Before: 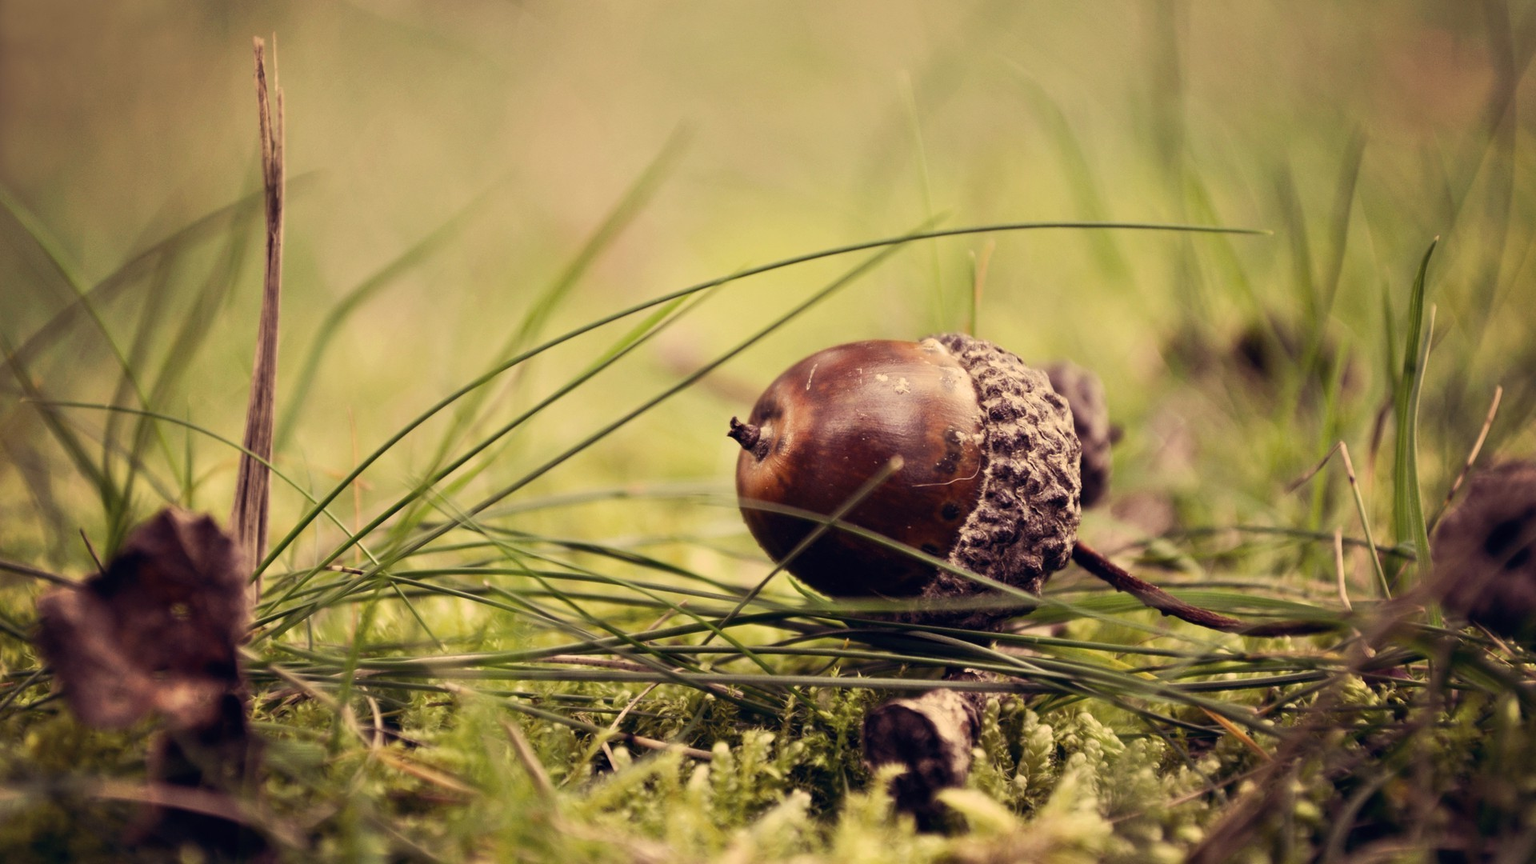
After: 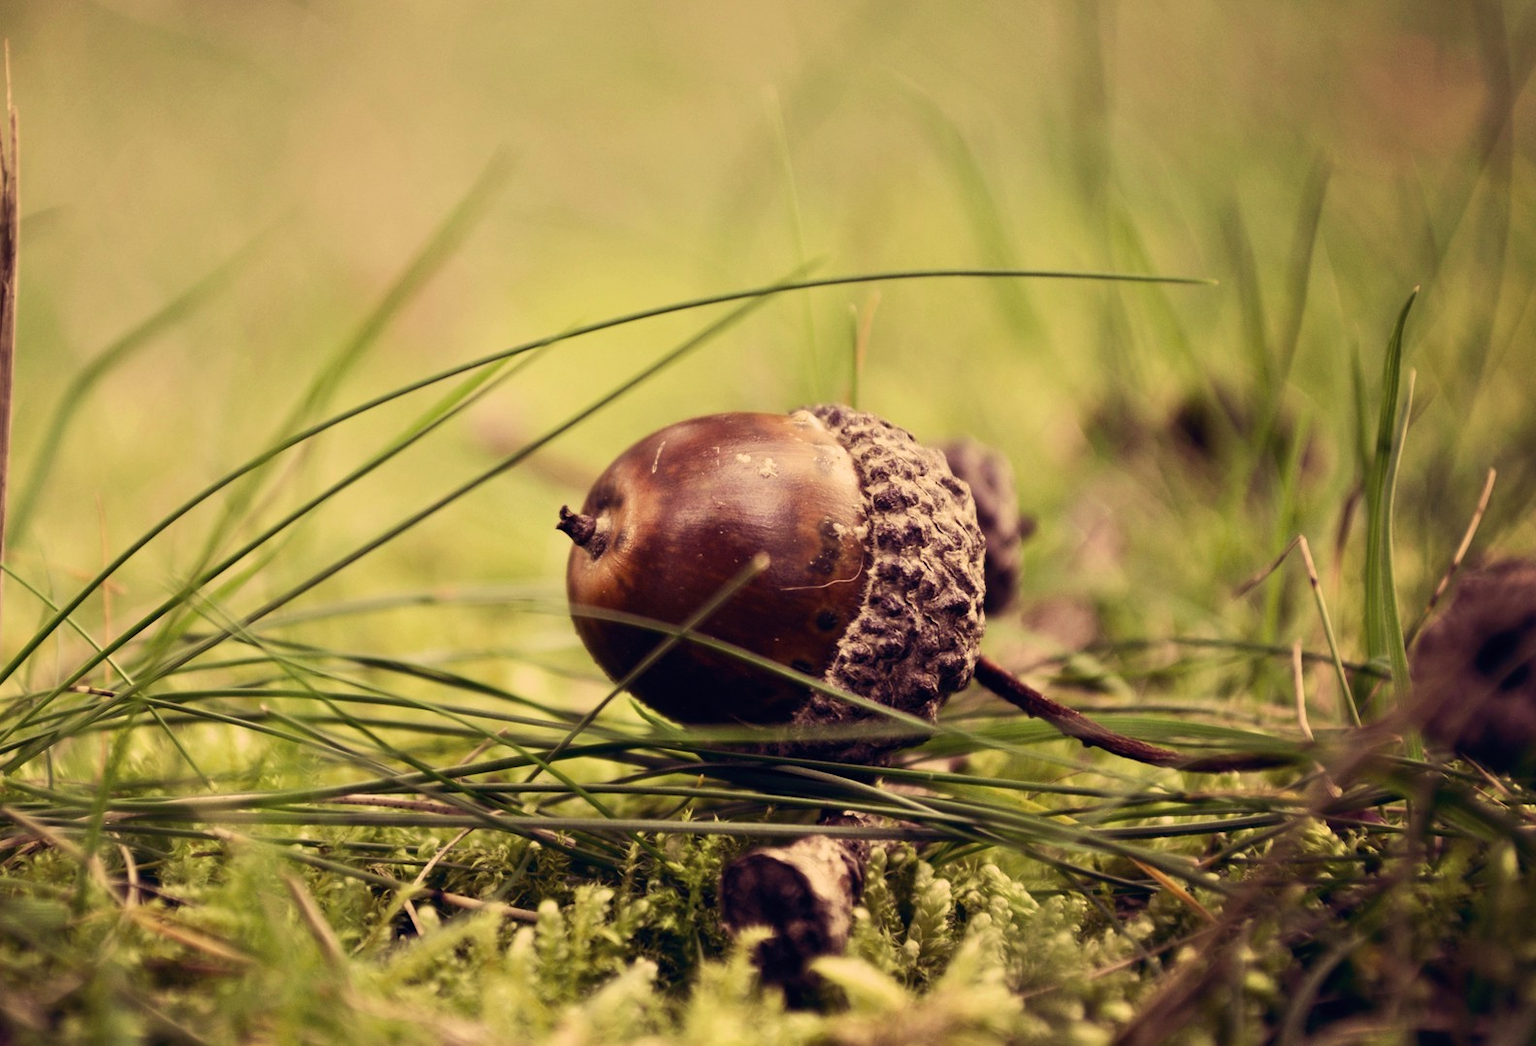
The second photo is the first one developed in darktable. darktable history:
crop: left 17.529%, bottom 0.023%
exposure: exposure -0.048 EV, compensate highlight preservation false
contrast brightness saturation: contrast 0.079, saturation 0.023
velvia: on, module defaults
